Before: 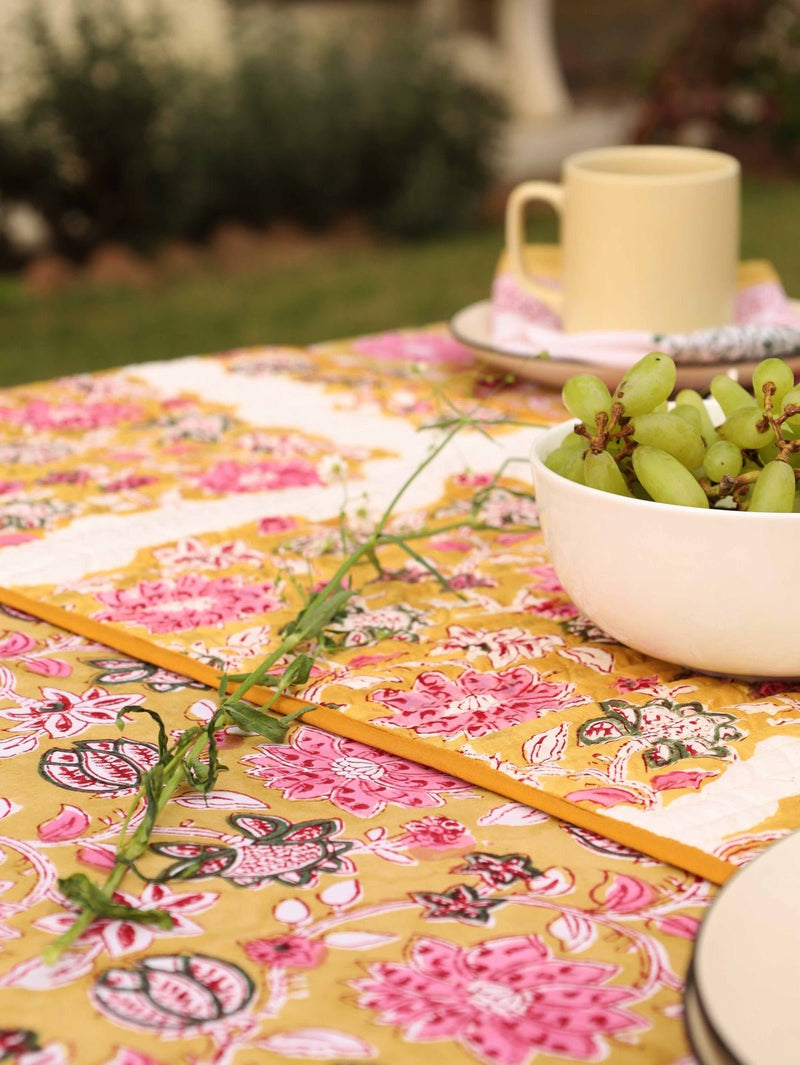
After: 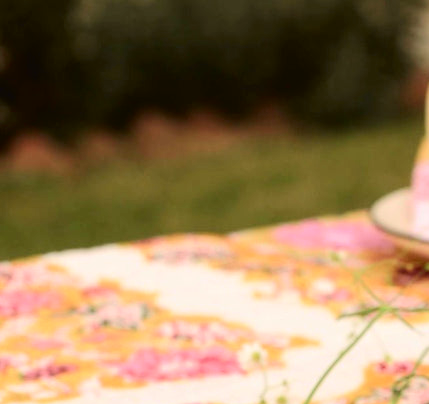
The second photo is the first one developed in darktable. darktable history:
tone curve: curves: ch0 [(0, 0.018) (0.061, 0.041) (0.205, 0.191) (0.289, 0.292) (0.39, 0.424) (0.493, 0.551) (0.666, 0.743) (0.795, 0.841) (1, 0.998)]; ch1 [(0, 0) (0.385, 0.343) (0.439, 0.415) (0.494, 0.498) (0.501, 0.501) (0.51, 0.509) (0.548, 0.563) (0.586, 0.61) (0.684, 0.658) (0.783, 0.804) (1, 1)]; ch2 [(0, 0) (0.304, 0.31) (0.403, 0.399) (0.441, 0.428) (0.47, 0.469) (0.498, 0.496) (0.524, 0.538) (0.566, 0.579) (0.648, 0.665) (0.697, 0.699) (1, 1)], color space Lab, independent channels, preserve colors none
crop: left 10.091%, top 10.556%, right 36.245%, bottom 51.491%
